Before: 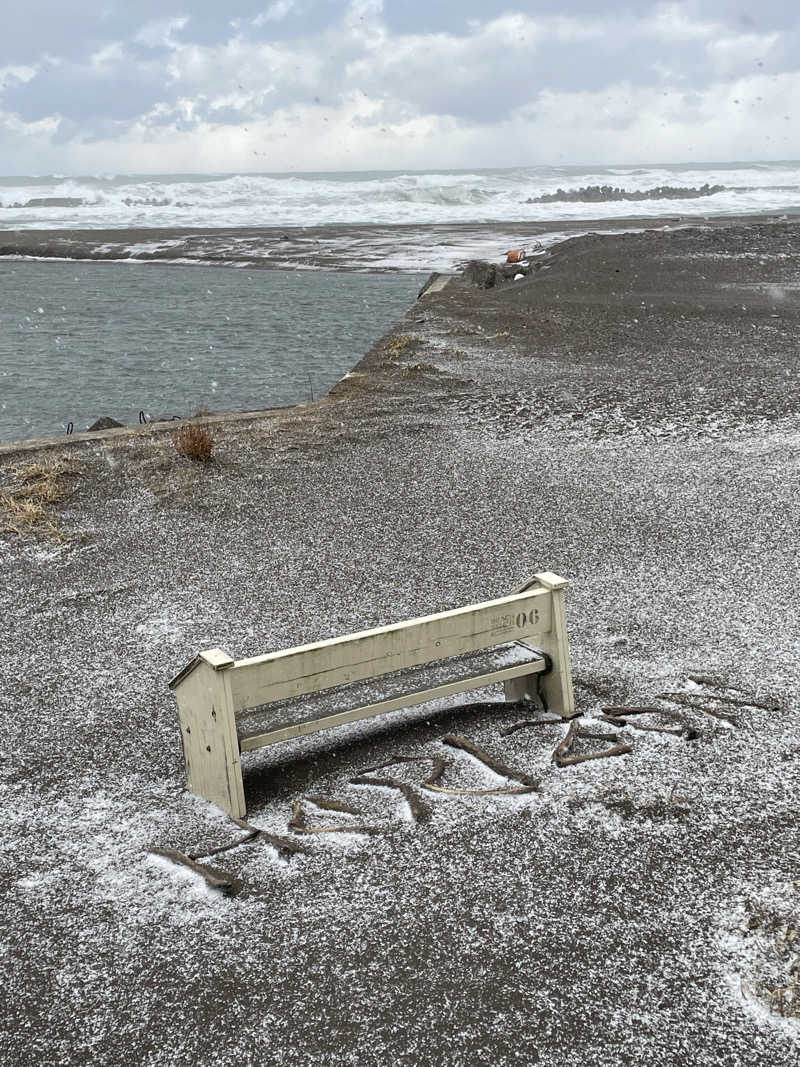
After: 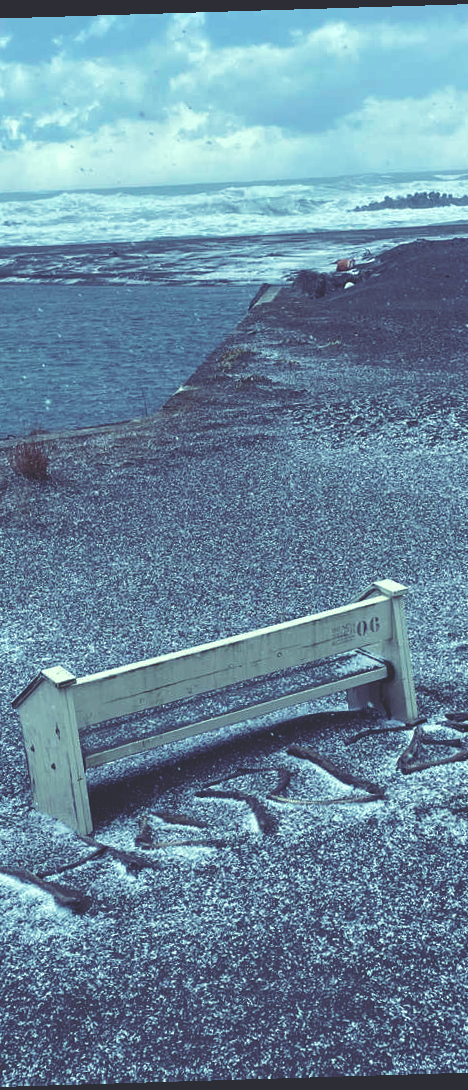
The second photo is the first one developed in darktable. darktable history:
crop: left 21.496%, right 22.254%
rgb curve: curves: ch0 [(0, 0.186) (0.314, 0.284) (0.576, 0.466) (0.805, 0.691) (0.936, 0.886)]; ch1 [(0, 0.186) (0.314, 0.284) (0.581, 0.534) (0.771, 0.746) (0.936, 0.958)]; ch2 [(0, 0.216) (0.275, 0.39) (1, 1)], mode RGB, independent channels, compensate middle gray true, preserve colors none
rotate and perspective: rotation -1.75°, automatic cropping off
